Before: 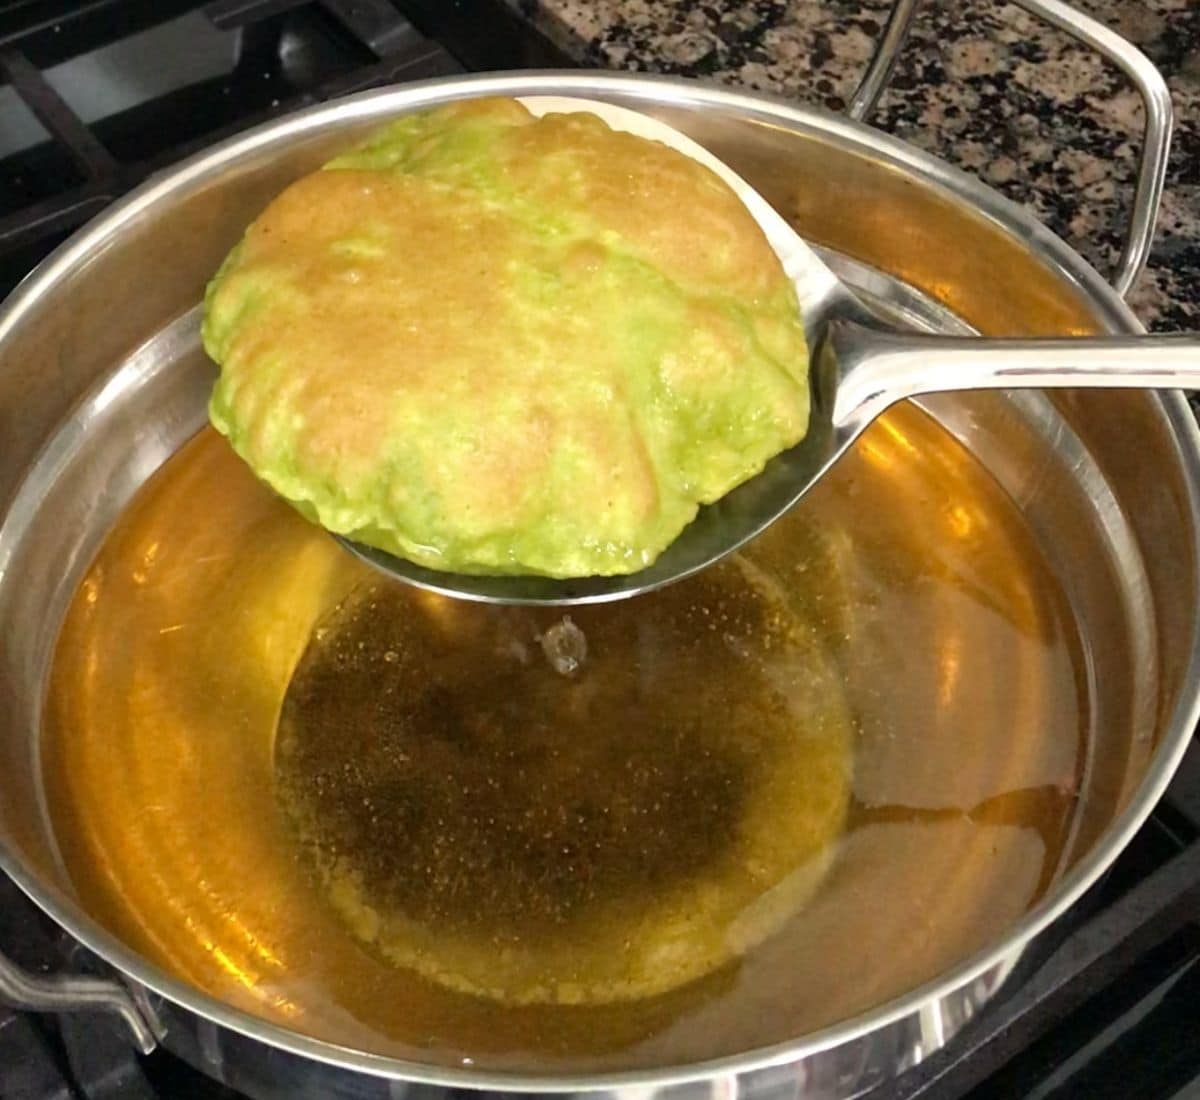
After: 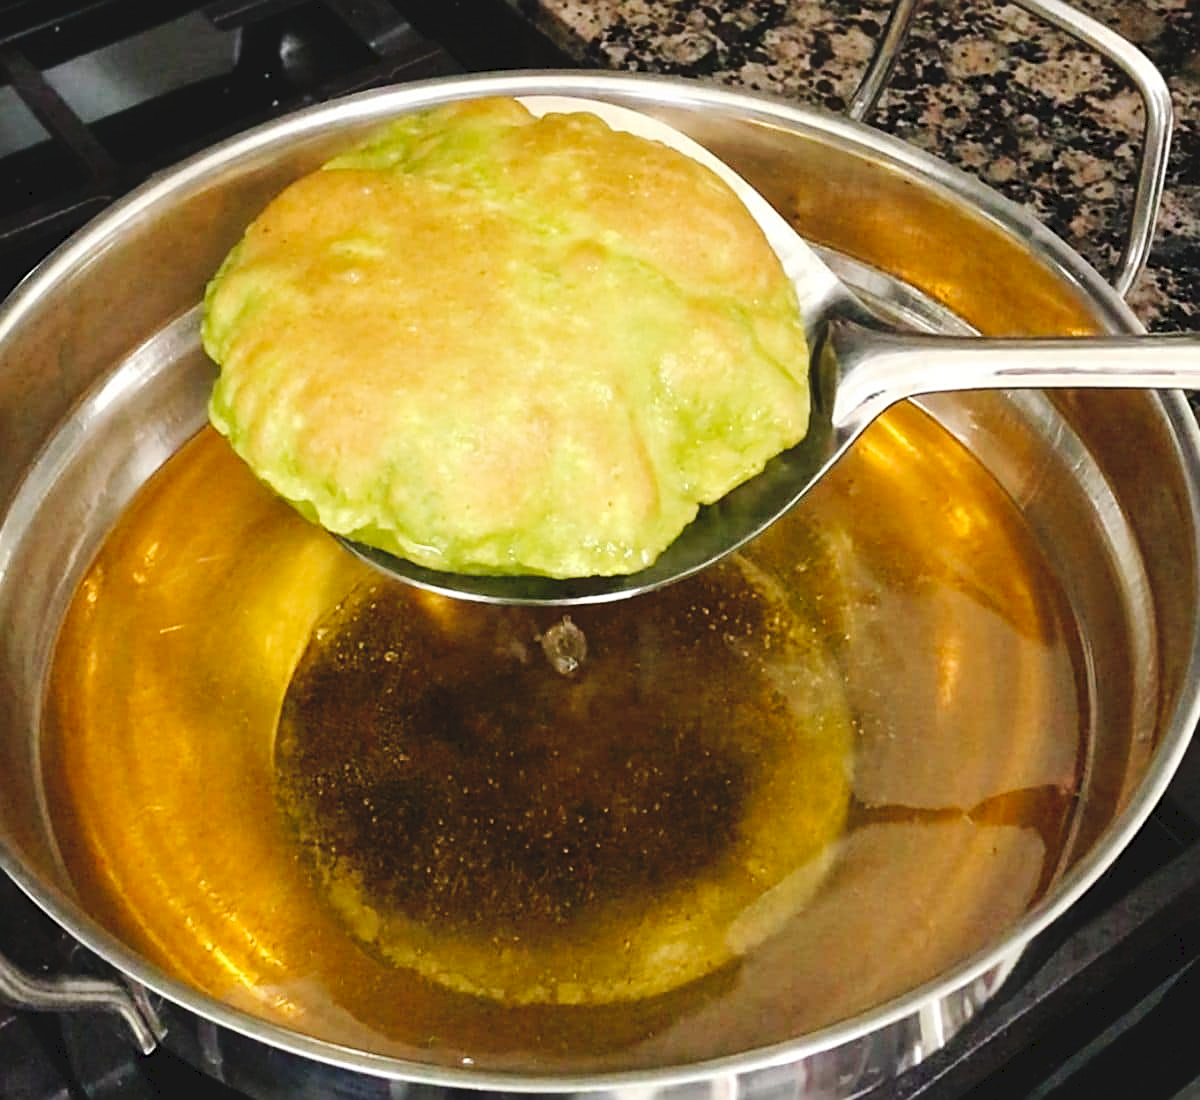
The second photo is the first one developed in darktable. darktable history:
tone curve: curves: ch0 [(0, 0) (0.003, 0.077) (0.011, 0.078) (0.025, 0.078) (0.044, 0.08) (0.069, 0.088) (0.1, 0.102) (0.136, 0.12) (0.177, 0.148) (0.224, 0.191) (0.277, 0.261) (0.335, 0.335) (0.399, 0.419) (0.468, 0.522) (0.543, 0.611) (0.623, 0.702) (0.709, 0.779) (0.801, 0.855) (0.898, 0.918) (1, 1)], preserve colors none
sharpen: on, module defaults
